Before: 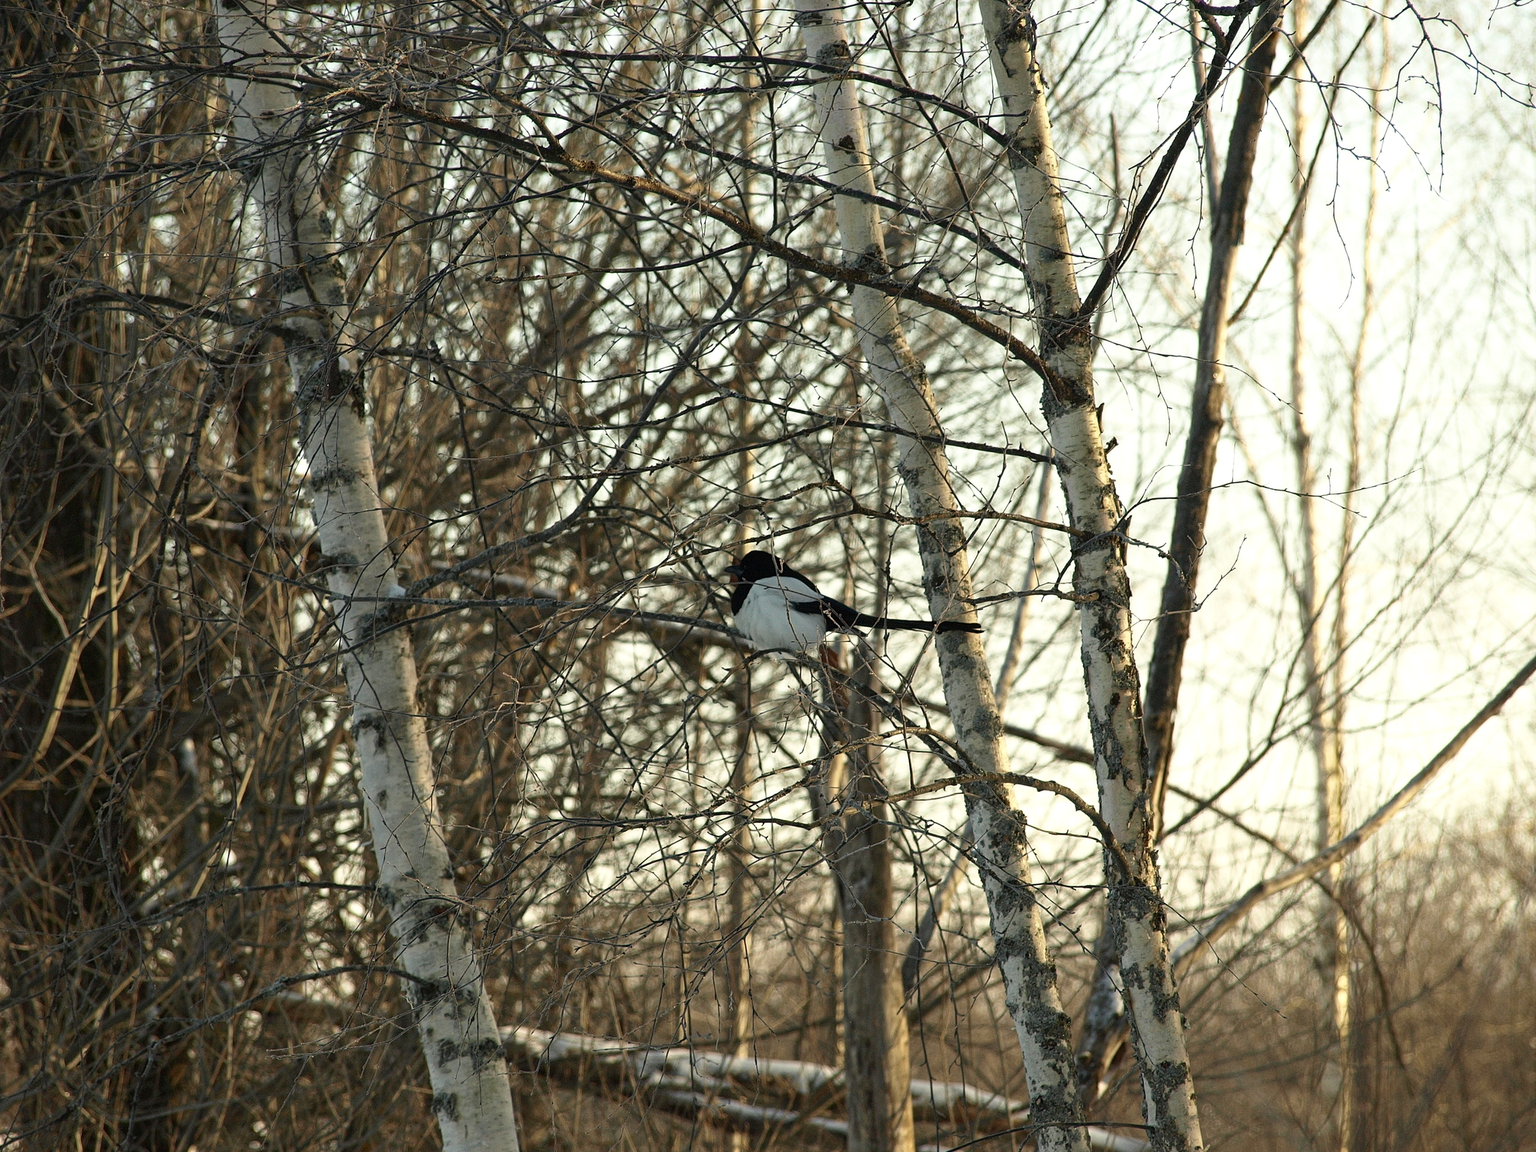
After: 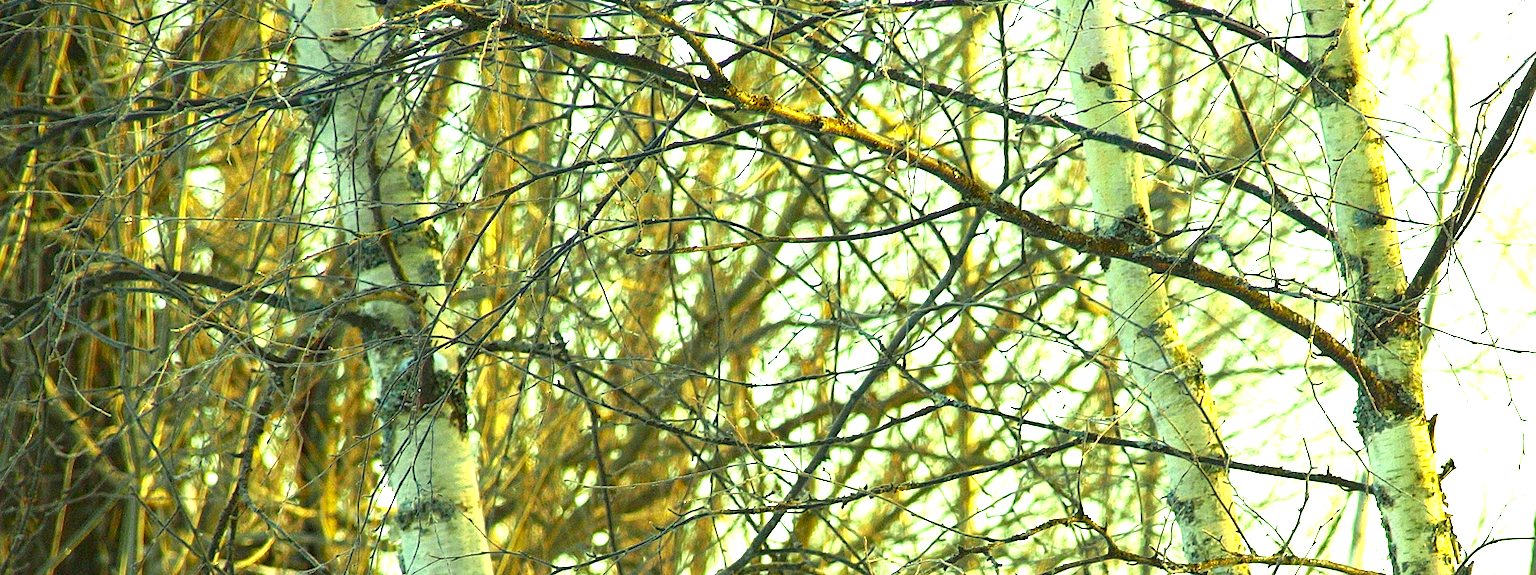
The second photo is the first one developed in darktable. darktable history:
color correction: highlights a* -10.77, highlights b* 9.8, saturation 1.72
shadows and highlights: shadows 12, white point adjustment 1.2, highlights -0.36, soften with gaussian
crop: left 0.579%, top 7.627%, right 23.167%, bottom 54.275%
exposure: black level correction 0, exposure 1.741 EV, compensate exposure bias true, compensate highlight preservation false
